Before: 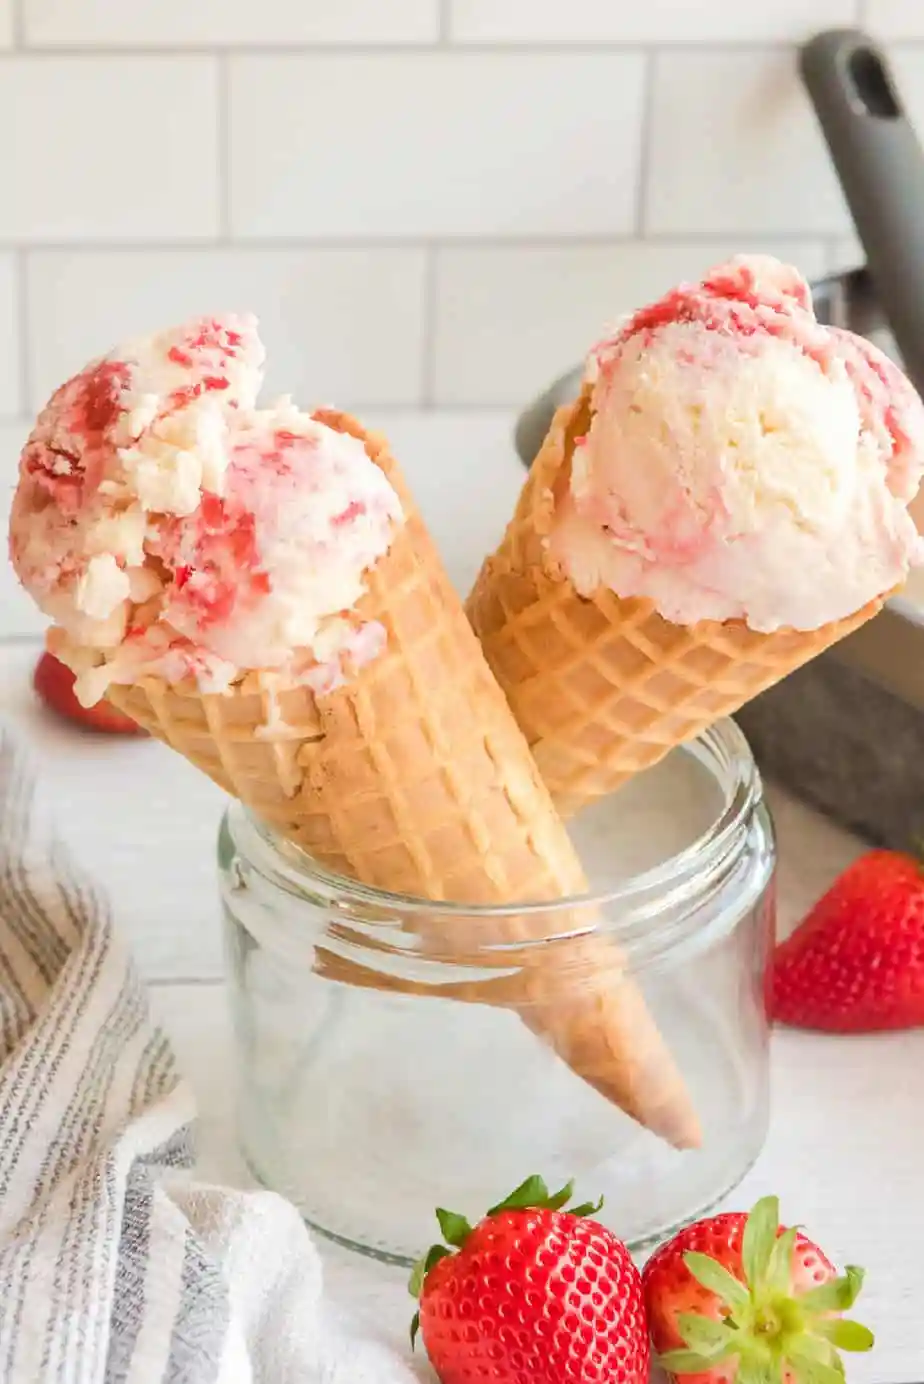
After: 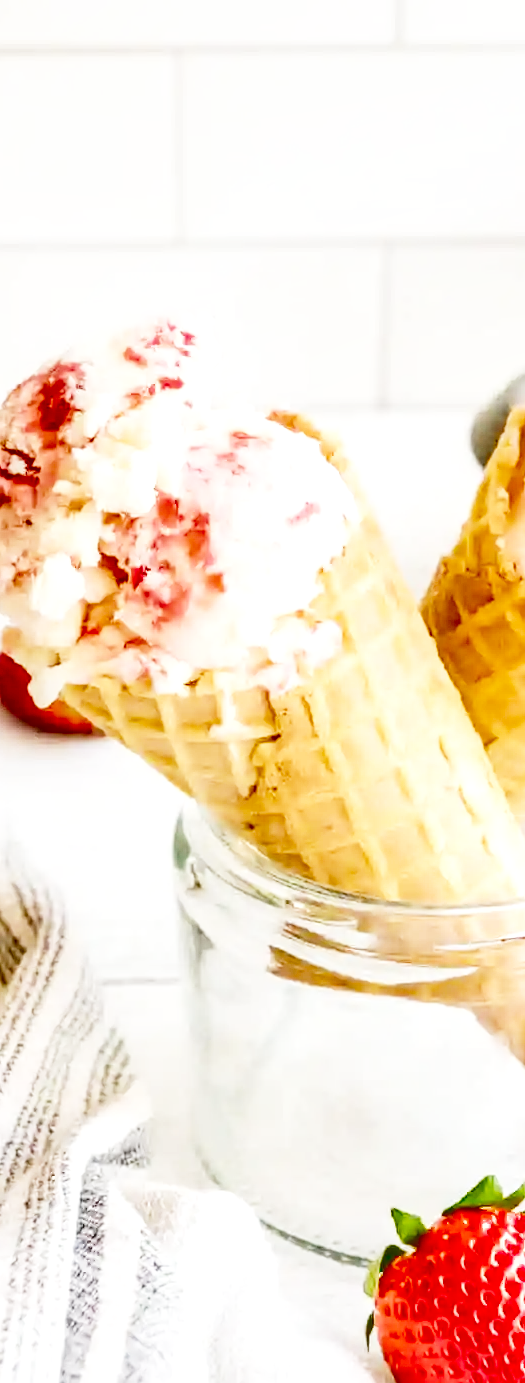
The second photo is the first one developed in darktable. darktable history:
exposure: exposure 0.203 EV, compensate exposure bias true, compensate highlight preservation false
crop: left 4.928%, right 38.157%
base curve: curves: ch0 [(0, 0) (0, 0) (0.002, 0.001) (0.008, 0.003) (0.019, 0.011) (0.037, 0.037) (0.064, 0.11) (0.102, 0.232) (0.152, 0.379) (0.216, 0.524) (0.296, 0.665) (0.394, 0.789) (0.512, 0.881) (0.651, 0.945) (0.813, 0.986) (1, 1)], preserve colors none
shadows and highlights: radius 266.7, soften with gaussian
local contrast: on, module defaults
tone equalizer: edges refinement/feathering 500, mask exposure compensation -1.57 EV, preserve details no
